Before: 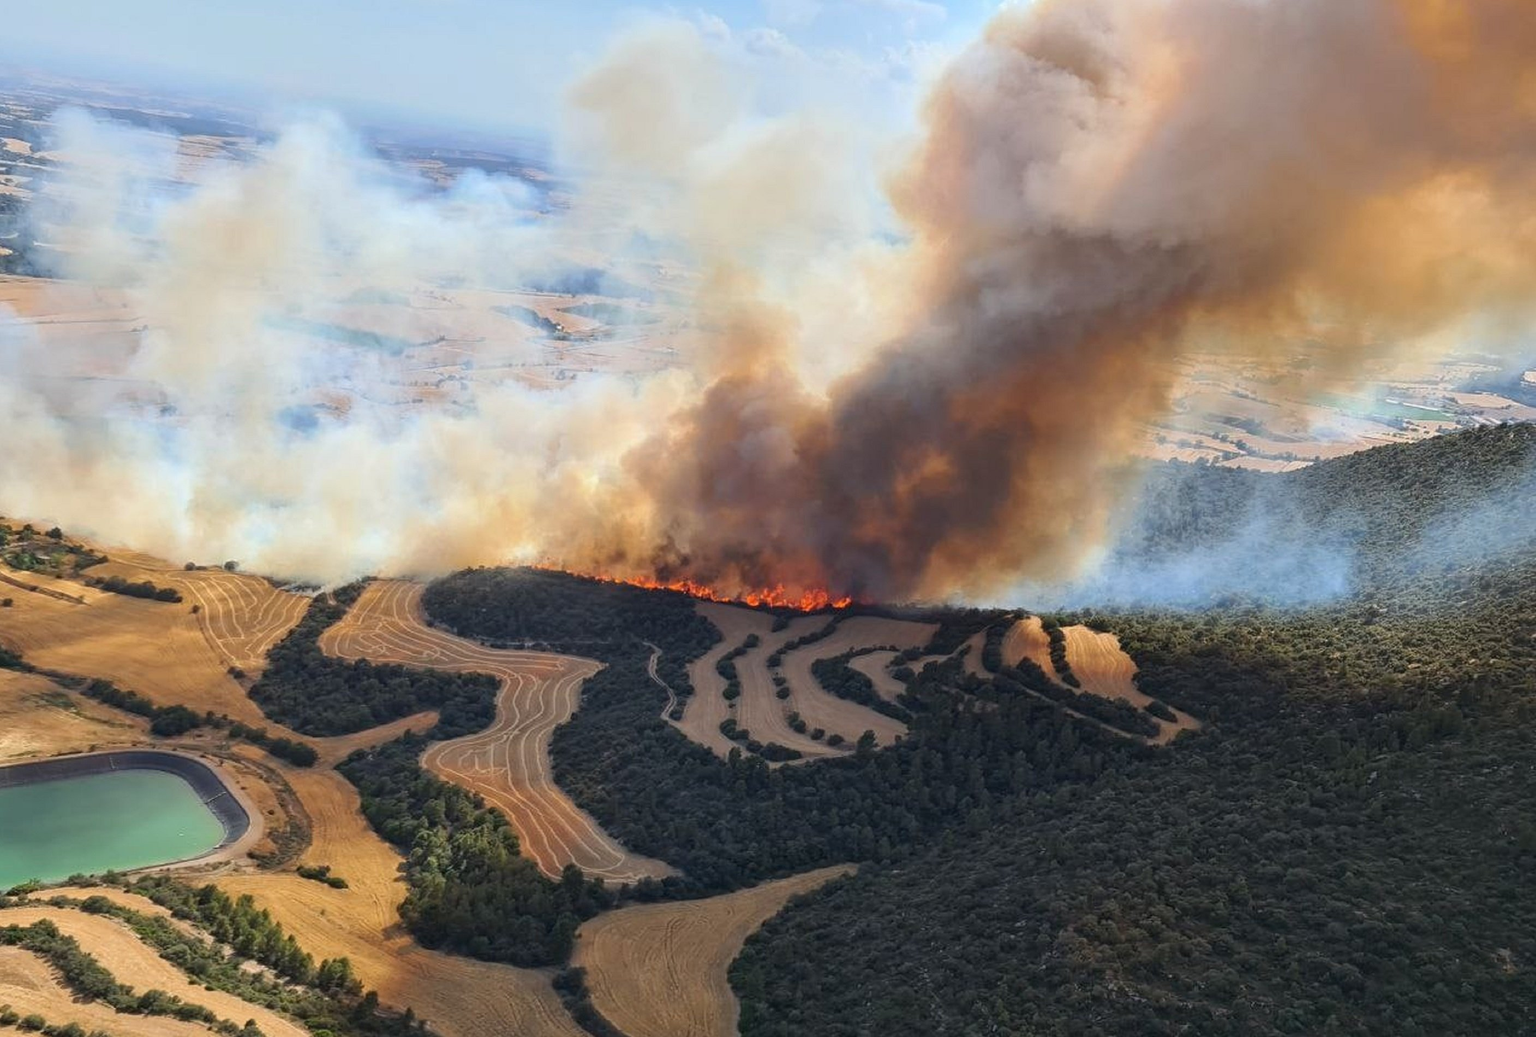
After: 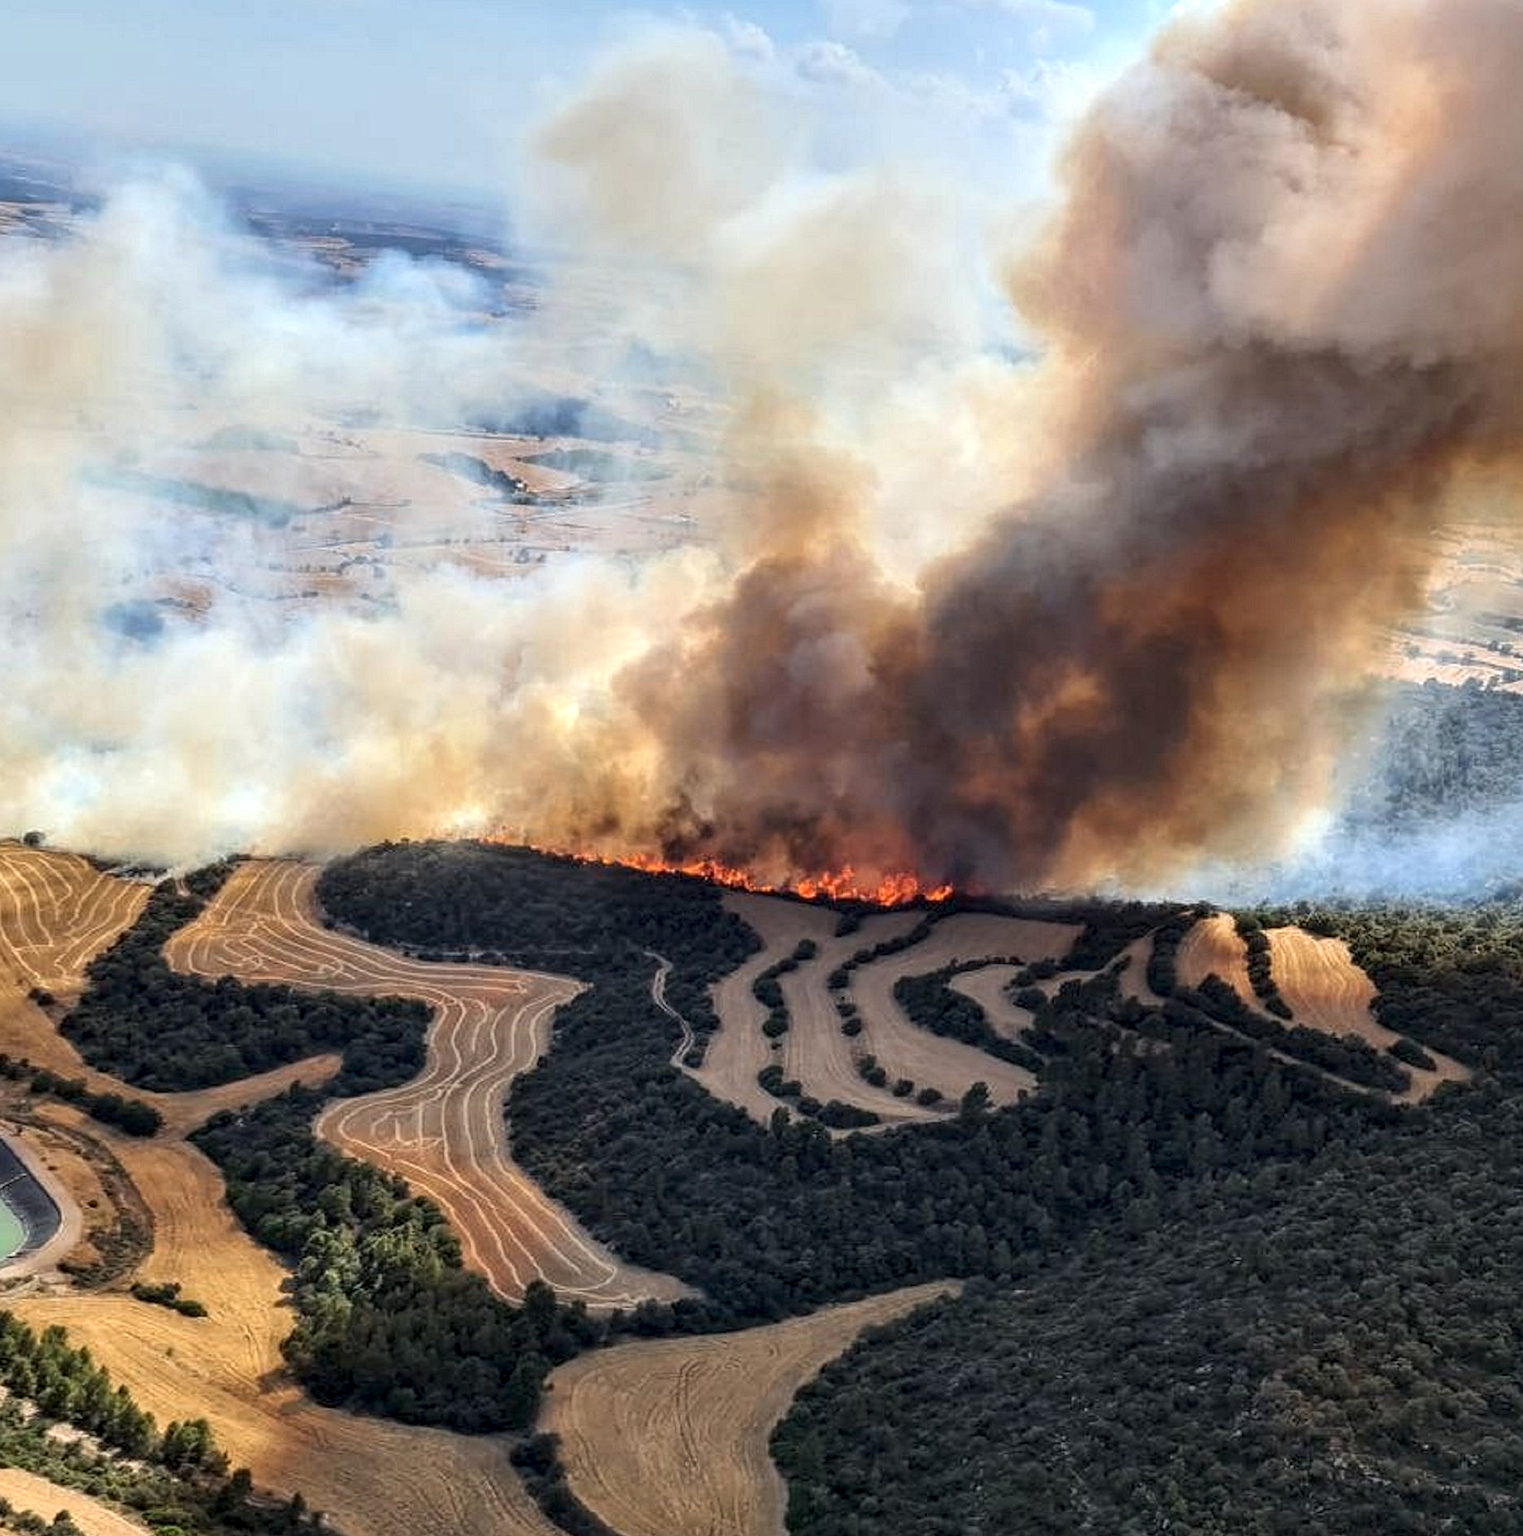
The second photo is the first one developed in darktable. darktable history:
crop and rotate: left 13.575%, right 19.511%
local contrast: highlights 60%, shadows 62%, detail 160%
